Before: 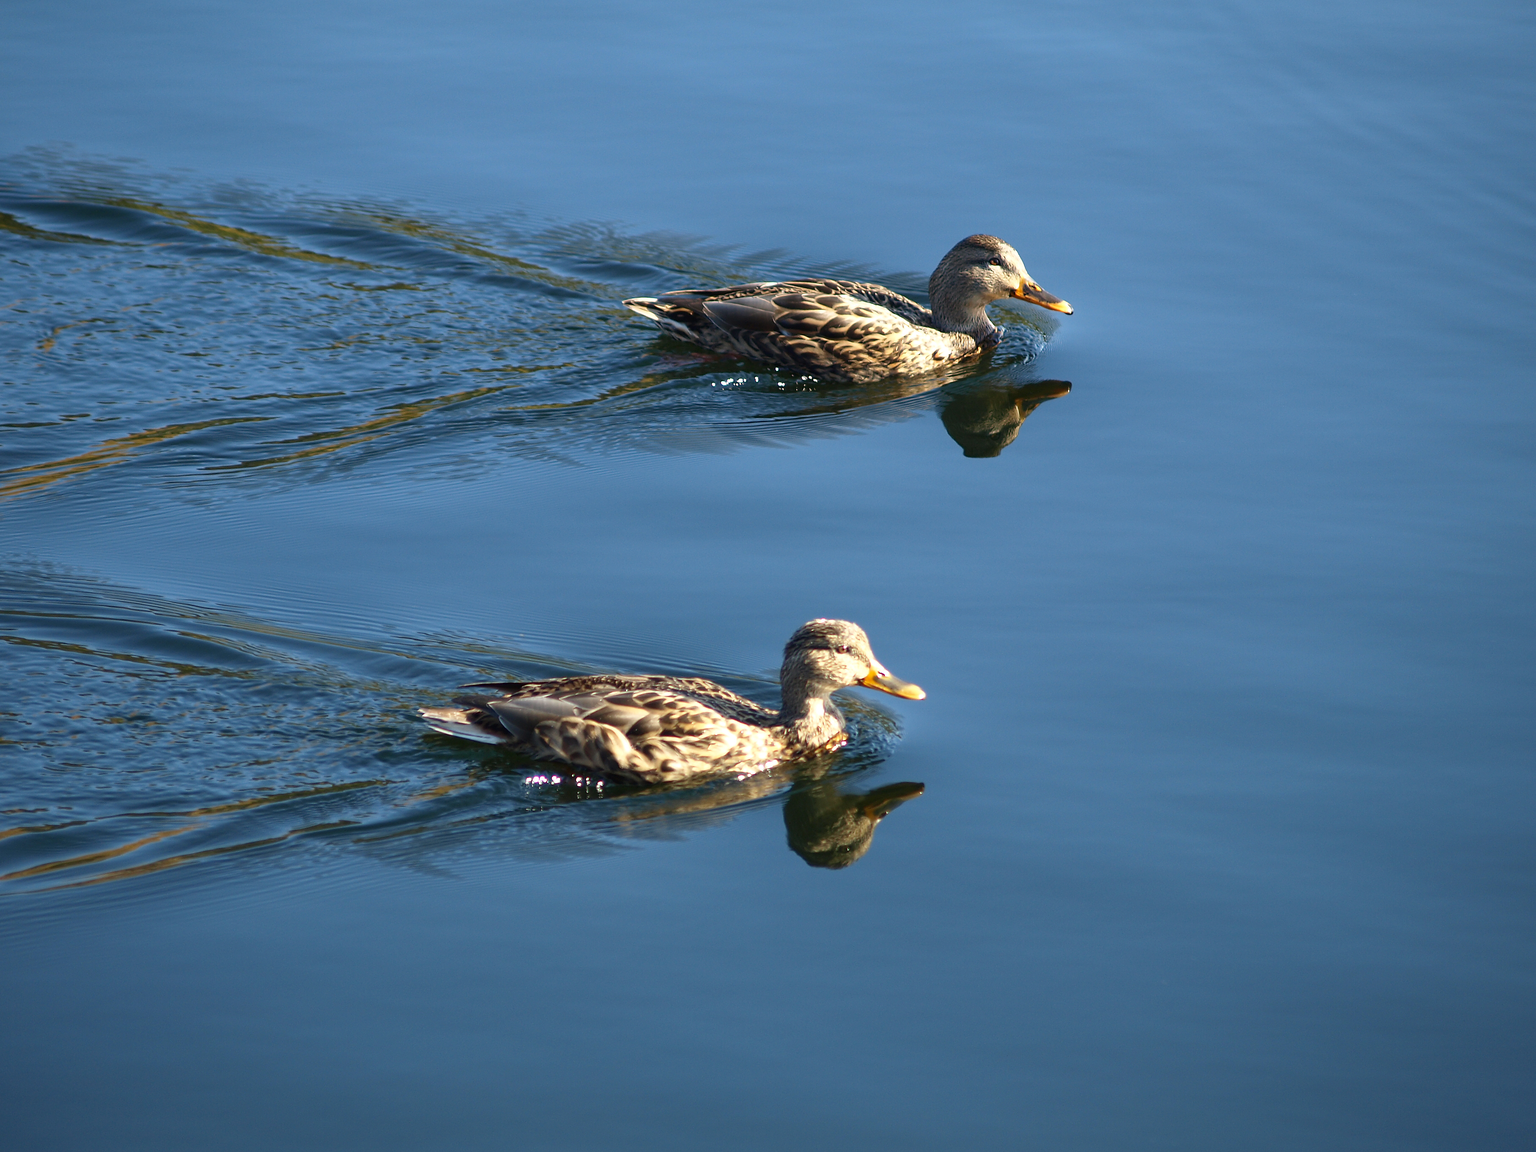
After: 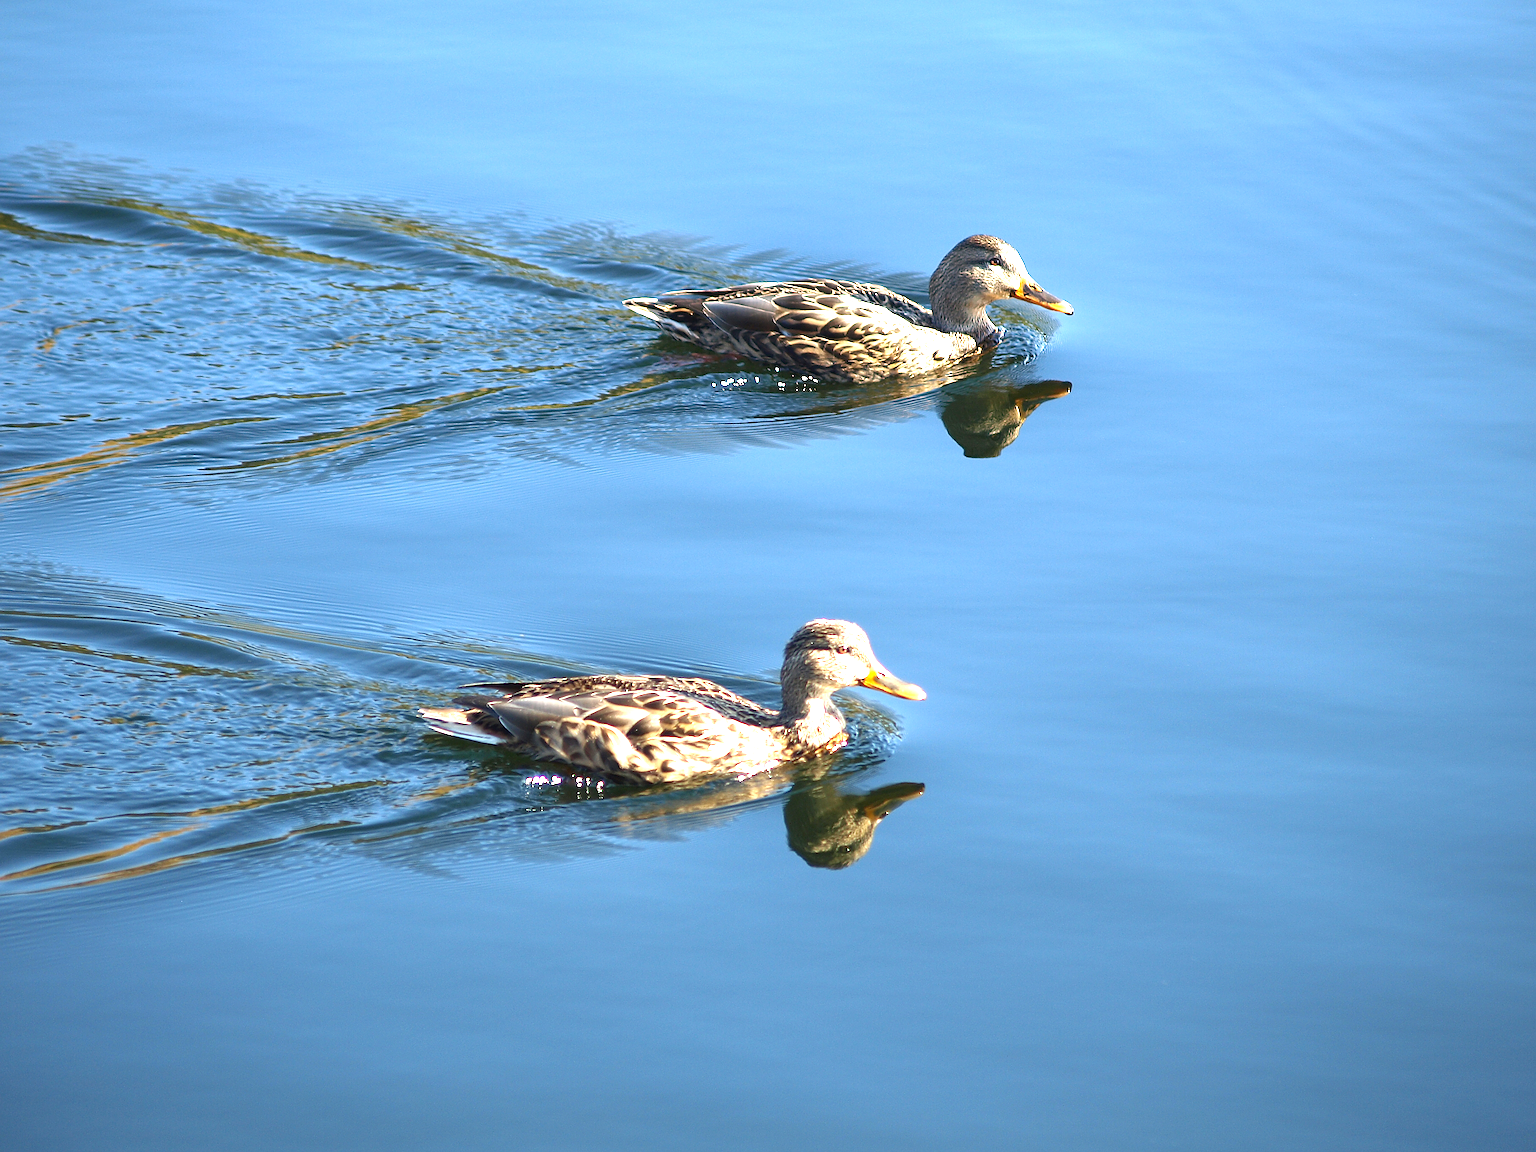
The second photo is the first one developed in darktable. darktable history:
sharpen: on, module defaults
exposure: exposure 1.271 EV, compensate exposure bias true, compensate highlight preservation false
